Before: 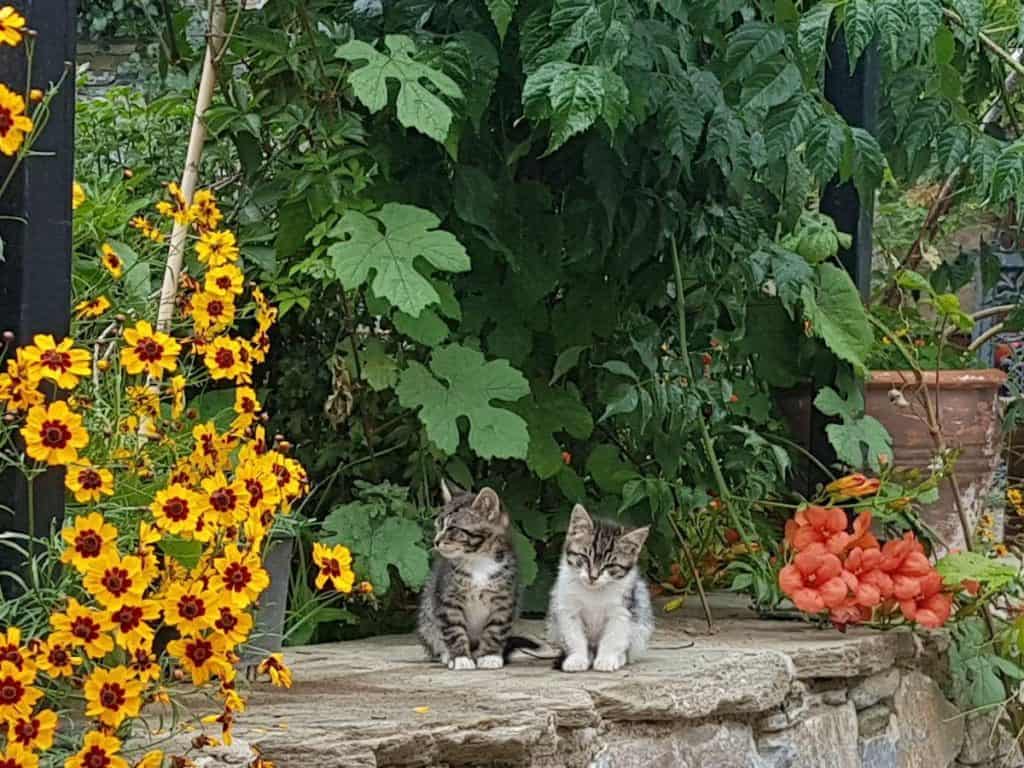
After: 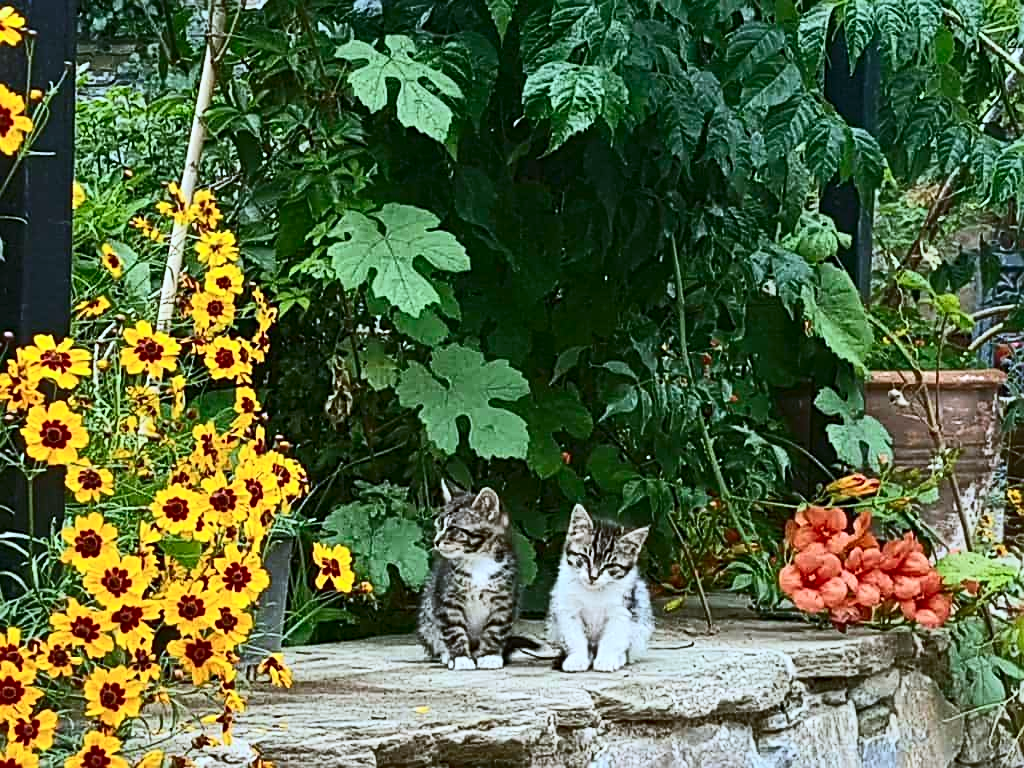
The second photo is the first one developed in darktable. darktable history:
contrast brightness saturation: contrast 0.4, brightness 0.1, saturation 0.21
white balance: red 0.974, blue 1.044
color balance: mode lift, gamma, gain (sRGB), lift [1.04, 1, 1, 0.97], gamma [1.01, 1, 1, 0.97], gain [0.96, 1, 1, 0.97]
color calibration: x 0.37, y 0.382, temperature 4313.32 K
sharpen: on, module defaults
